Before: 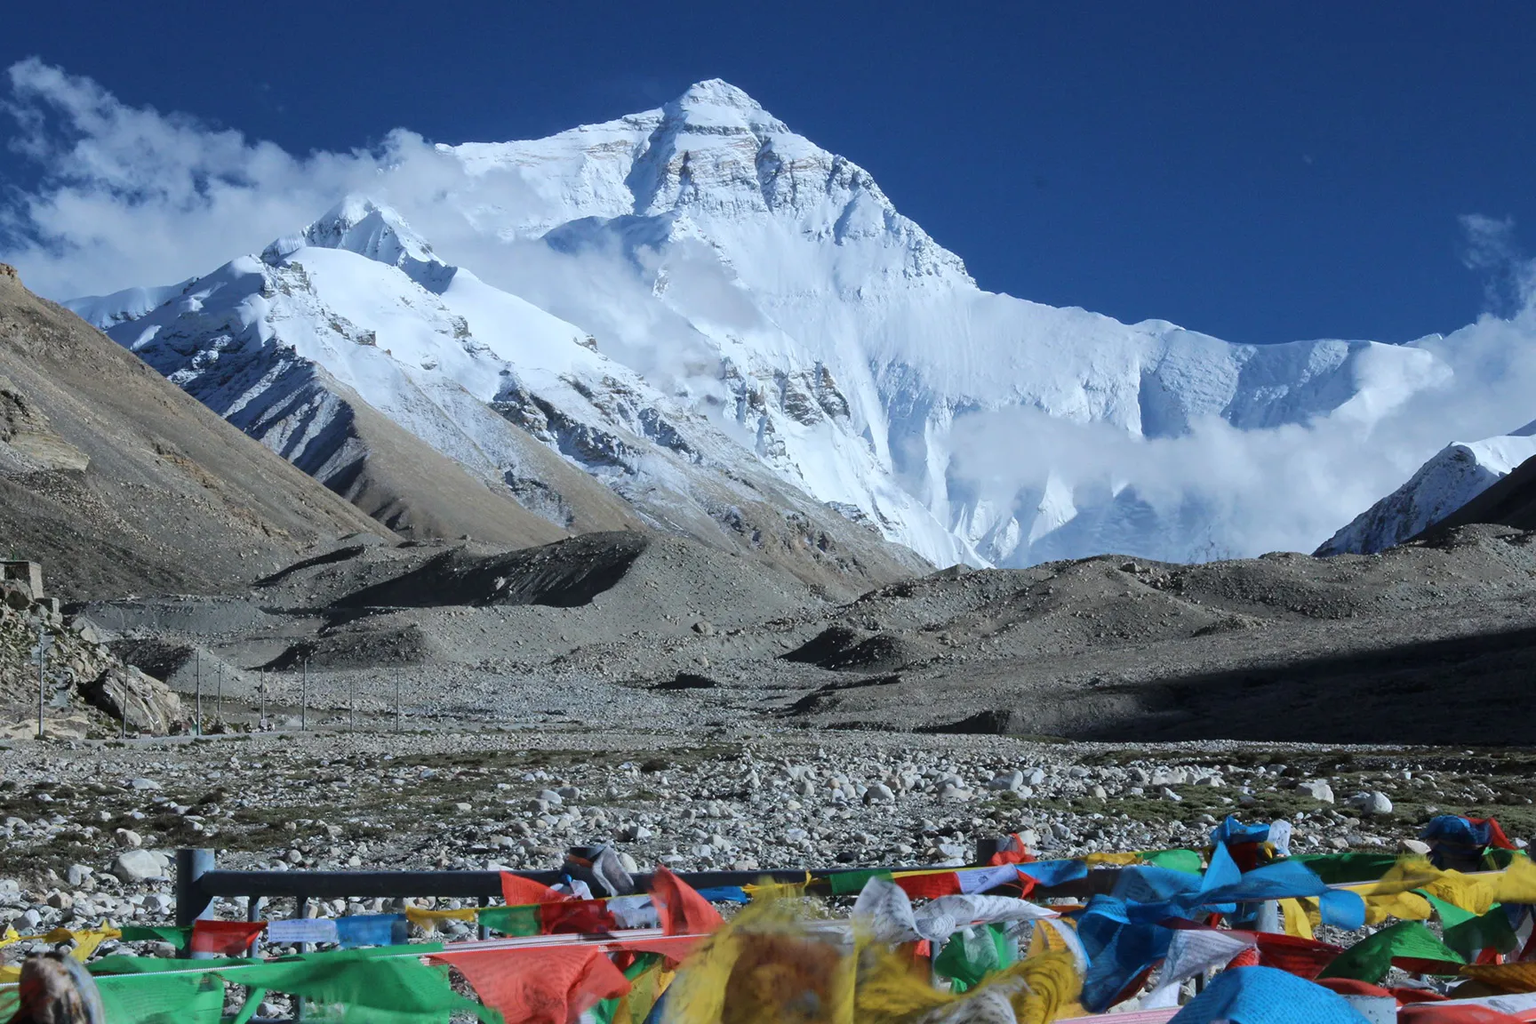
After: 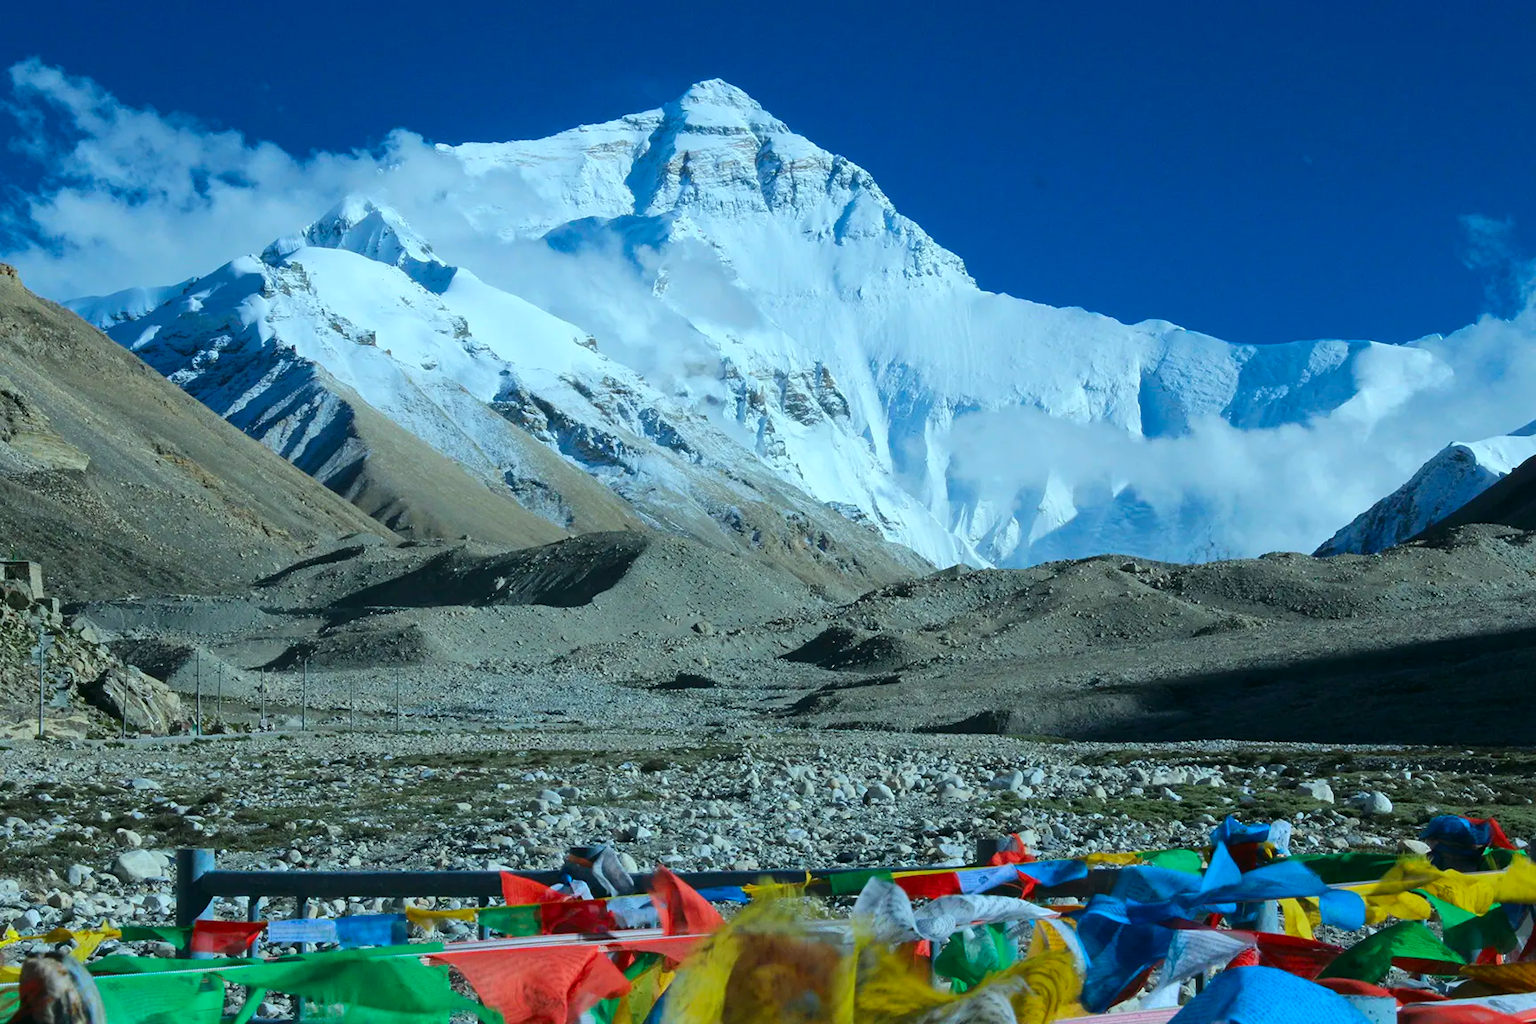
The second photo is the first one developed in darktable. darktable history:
color correction: highlights a* -7.33, highlights b* 1.26, shadows a* -3.55, saturation 1.4
